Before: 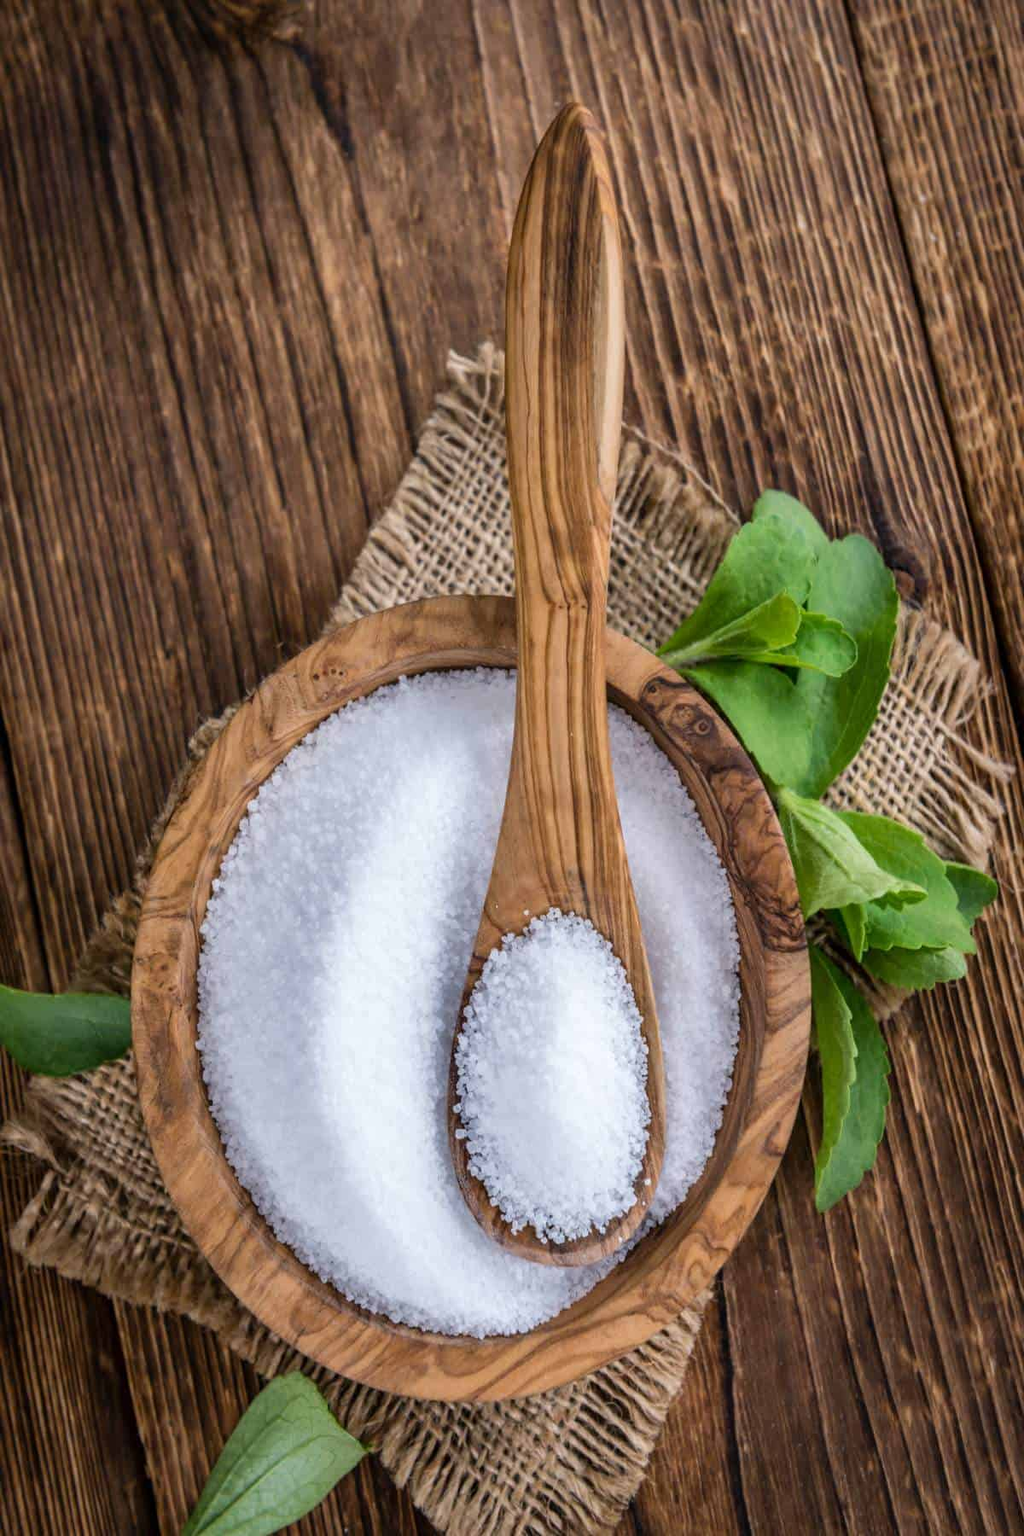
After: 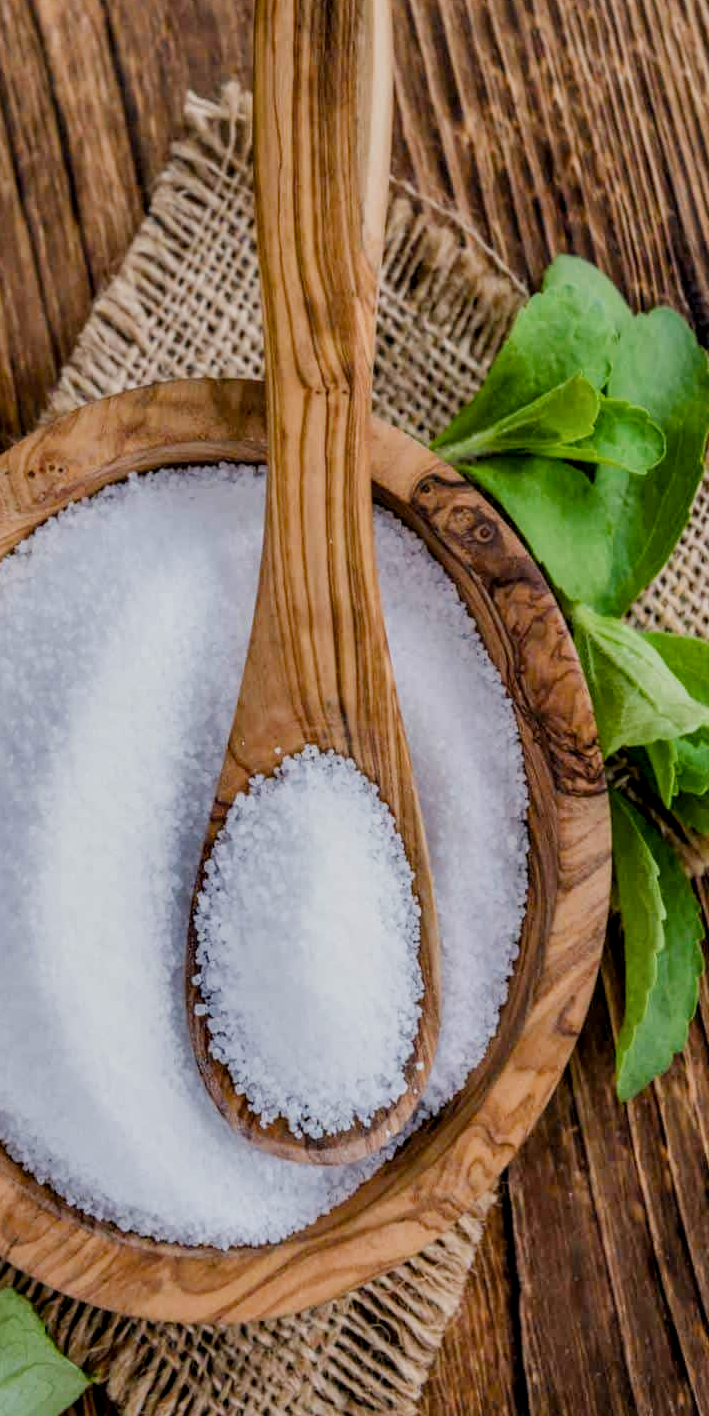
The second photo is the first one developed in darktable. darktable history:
color balance rgb: perceptual saturation grading › global saturation 20%, perceptual saturation grading › highlights -25%, perceptual saturation grading › shadows 25%
crop and rotate: left 28.256%, top 17.734%, right 12.656%, bottom 3.573%
shadows and highlights: shadows 37.27, highlights -28.18, soften with gaussian
filmic rgb: black relative exposure -7.65 EV, white relative exposure 4.56 EV, hardness 3.61
local contrast: on, module defaults
